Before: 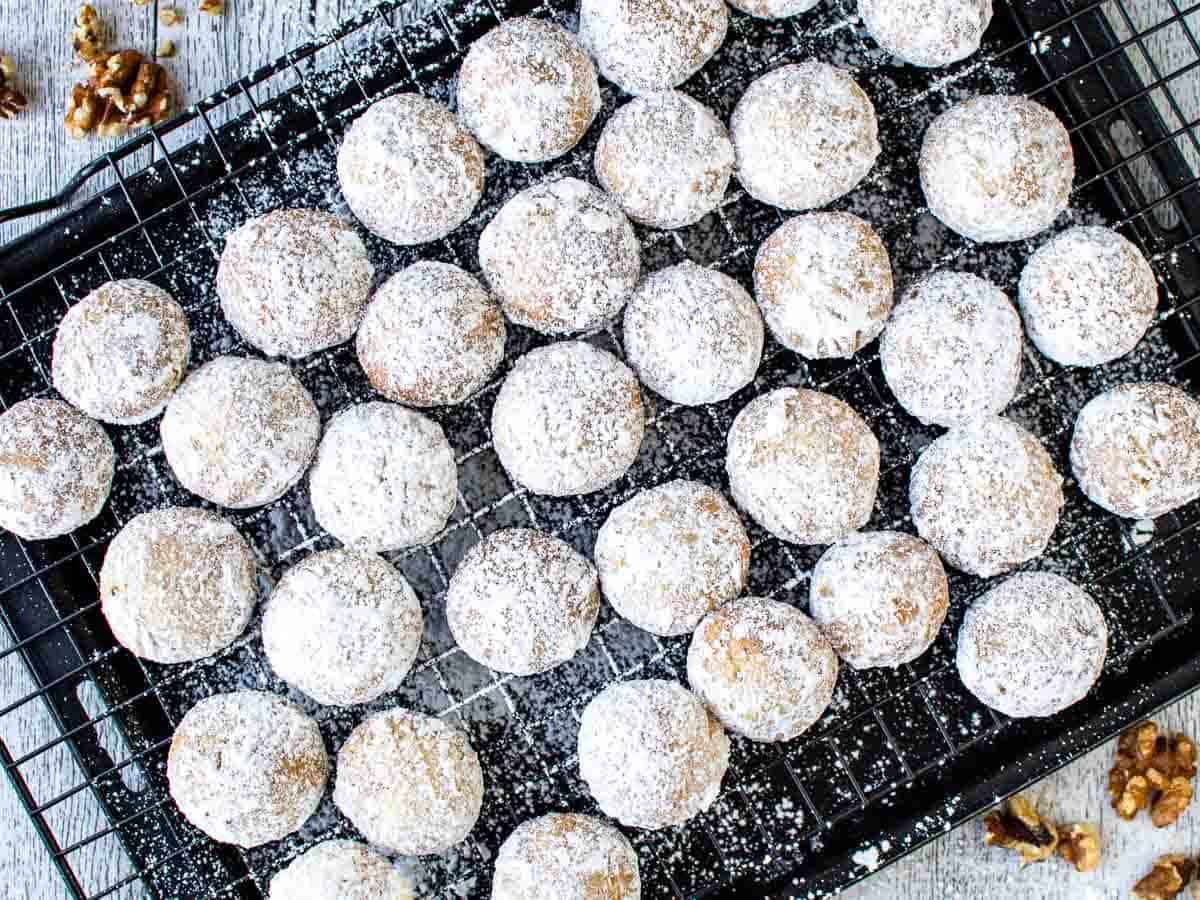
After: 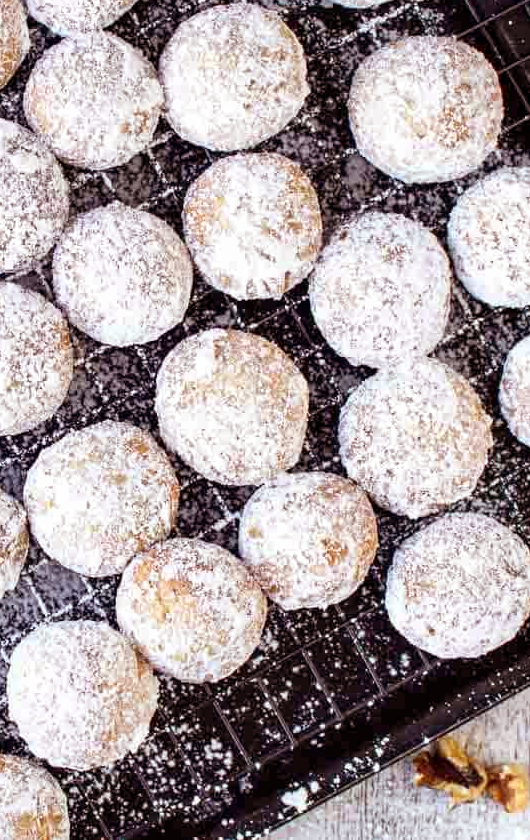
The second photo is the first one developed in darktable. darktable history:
crop: left 47.628%, top 6.643%, right 7.874%
rgb levels: mode RGB, independent channels, levels [[0, 0.474, 1], [0, 0.5, 1], [0, 0.5, 1]]
